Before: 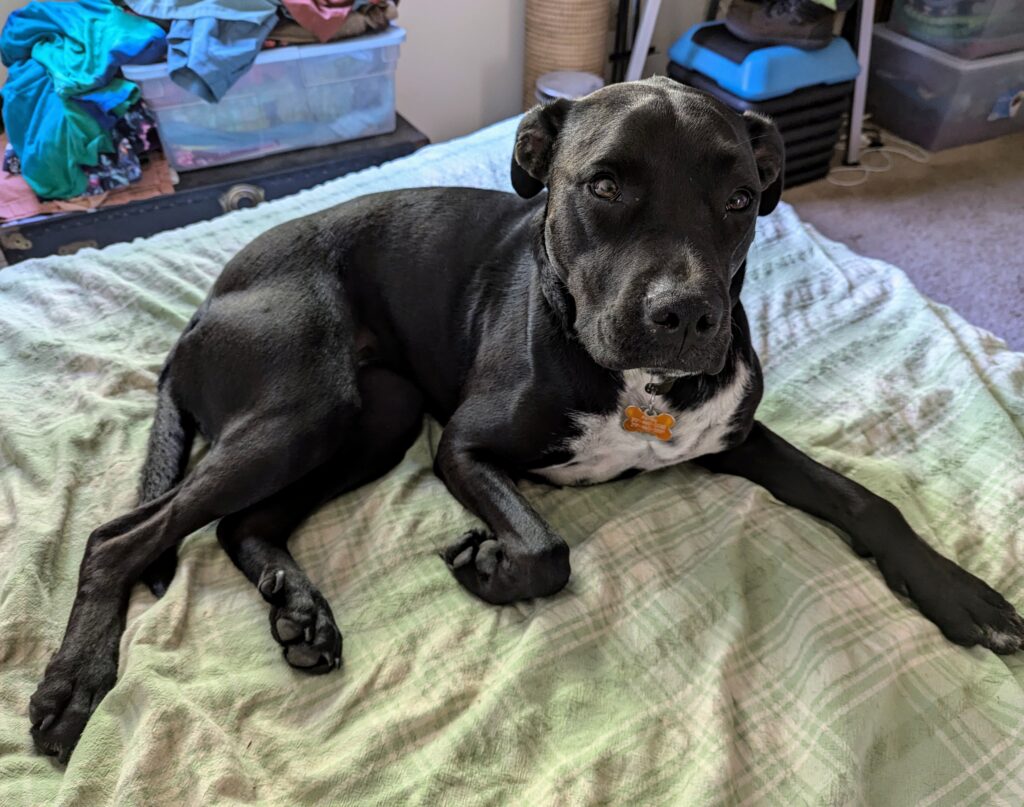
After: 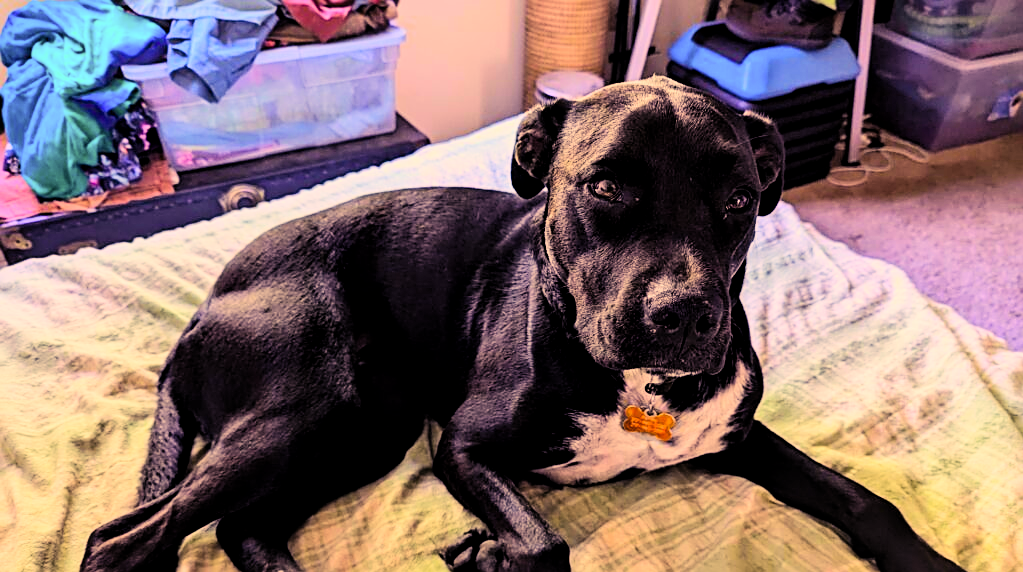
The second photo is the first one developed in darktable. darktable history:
contrast brightness saturation: contrast 0.201, brightness 0.162, saturation 0.217
crop: right 0.001%, bottom 29.089%
color balance rgb: shadows lift › luminance -21.71%, shadows lift › chroma 8.725%, shadows lift › hue 286.43°, highlights gain › chroma 2.04%, highlights gain › hue 71.71°, perceptual saturation grading › global saturation 29.389%, perceptual brilliance grading › mid-tones 10.192%, perceptual brilliance grading › shadows 14.366%, global vibrance 21.45%
local contrast: mode bilateral grid, contrast 20, coarseness 50, detail 119%, midtone range 0.2
filmic rgb: middle gray luminance 12.59%, black relative exposure -10.21 EV, white relative exposure 3.47 EV, threshold 5.99 EV, target black luminance 0%, hardness 5.67, latitude 45.2%, contrast 1.217, highlights saturation mix 3.55%, shadows ↔ highlights balance 27.57%, enable highlight reconstruction true
sharpen: amount 0.5
color correction: highlights a* 17.79, highlights b* 19.17
